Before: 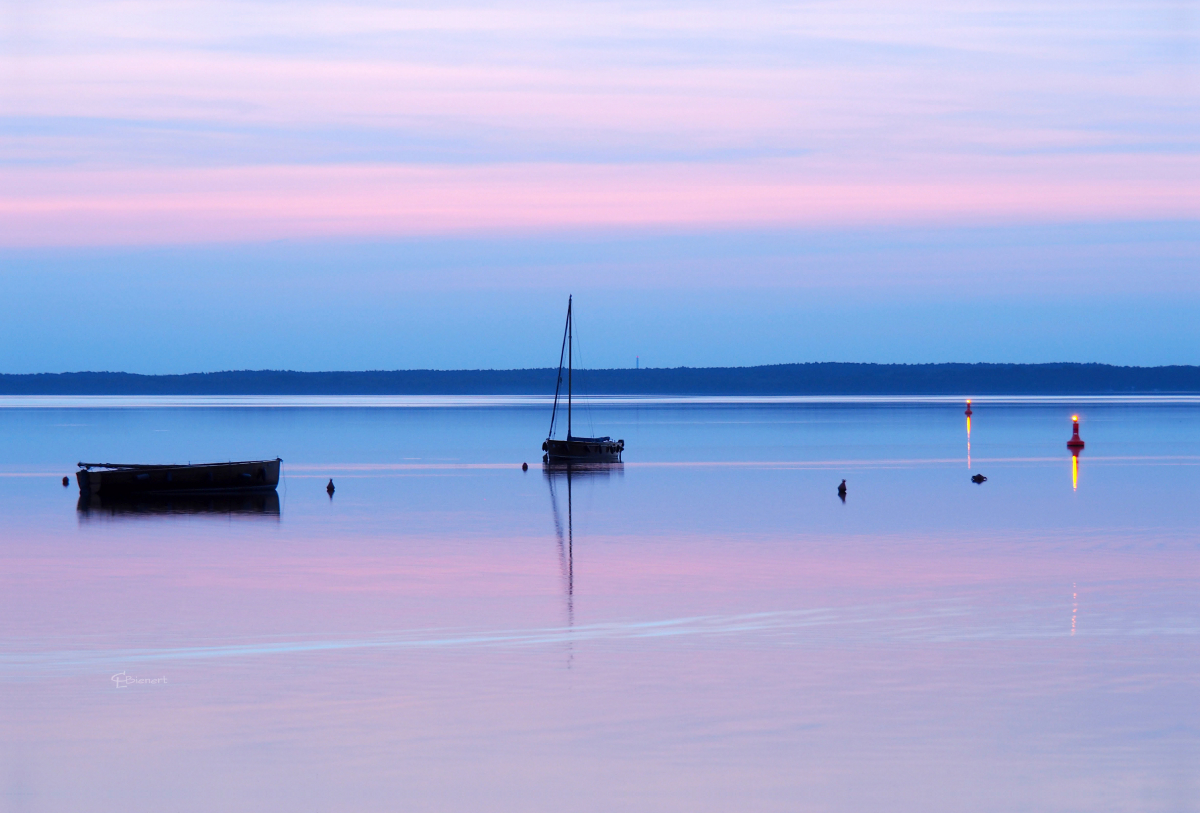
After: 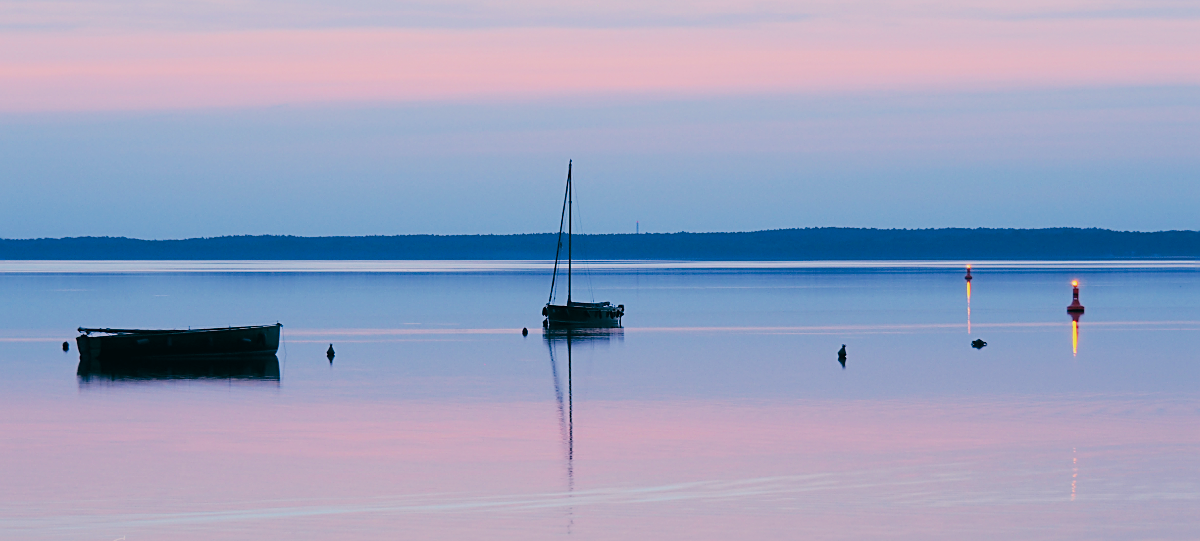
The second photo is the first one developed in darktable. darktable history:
sharpen: on, module defaults
color balance: lift [1.005, 0.99, 1.007, 1.01], gamma [1, 0.979, 1.011, 1.021], gain [0.923, 1.098, 1.025, 0.902], input saturation 90.45%, contrast 7.73%, output saturation 105.91%
exposure: black level correction 0.001, exposure 0.3 EV, compensate highlight preservation false
filmic rgb: black relative exposure -7.32 EV, white relative exposure 5.09 EV, hardness 3.2
crop: top 16.727%, bottom 16.727%
